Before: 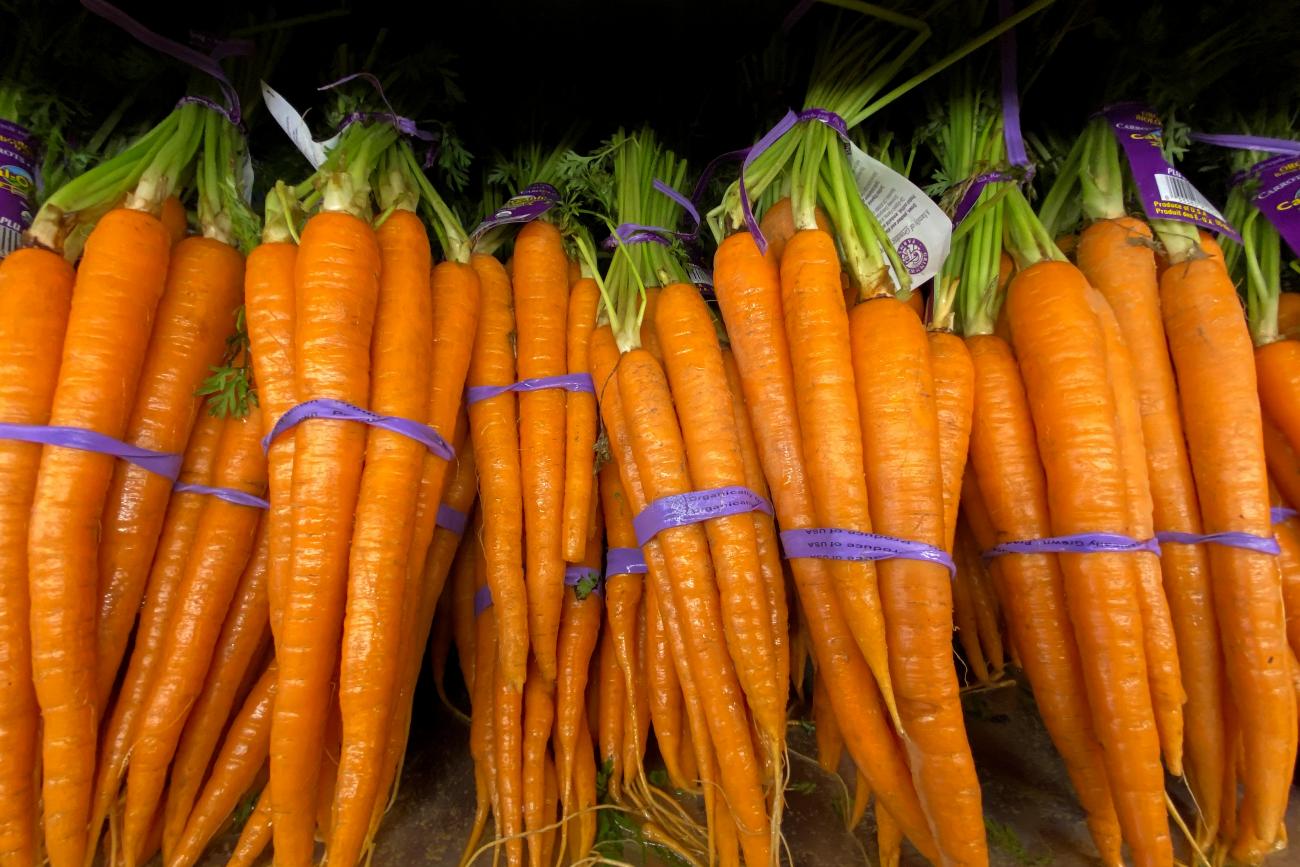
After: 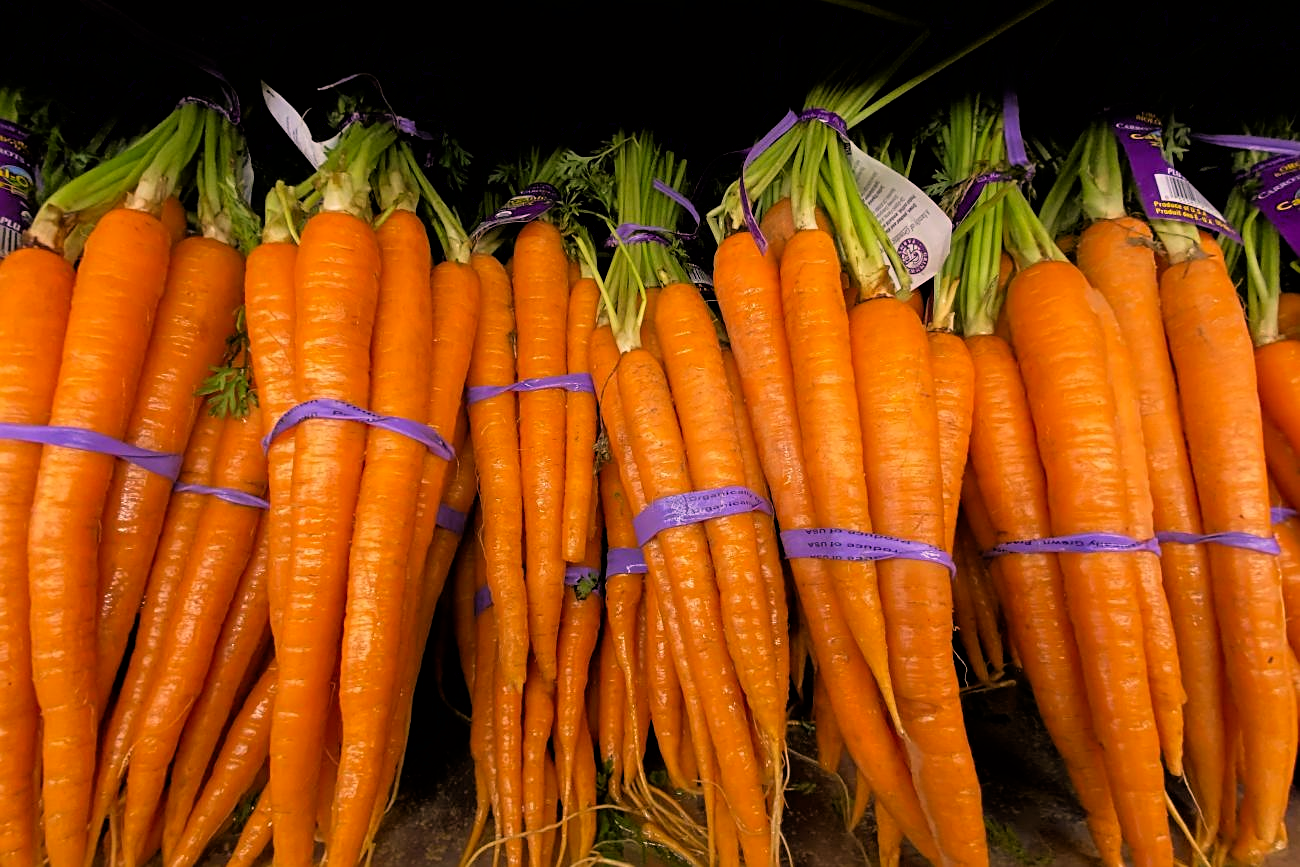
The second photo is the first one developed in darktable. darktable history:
exposure: black level correction 0.001, compensate highlight preservation false
color correction: highlights a* 12.41, highlights b* 5.56
filmic rgb: black relative exposure -7.97 EV, white relative exposure 4.04 EV, threshold 2.94 EV, hardness 4.12, latitude 49.7%, contrast 1.1, color science v6 (2022), enable highlight reconstruction true
sharpen: on, module defaults
